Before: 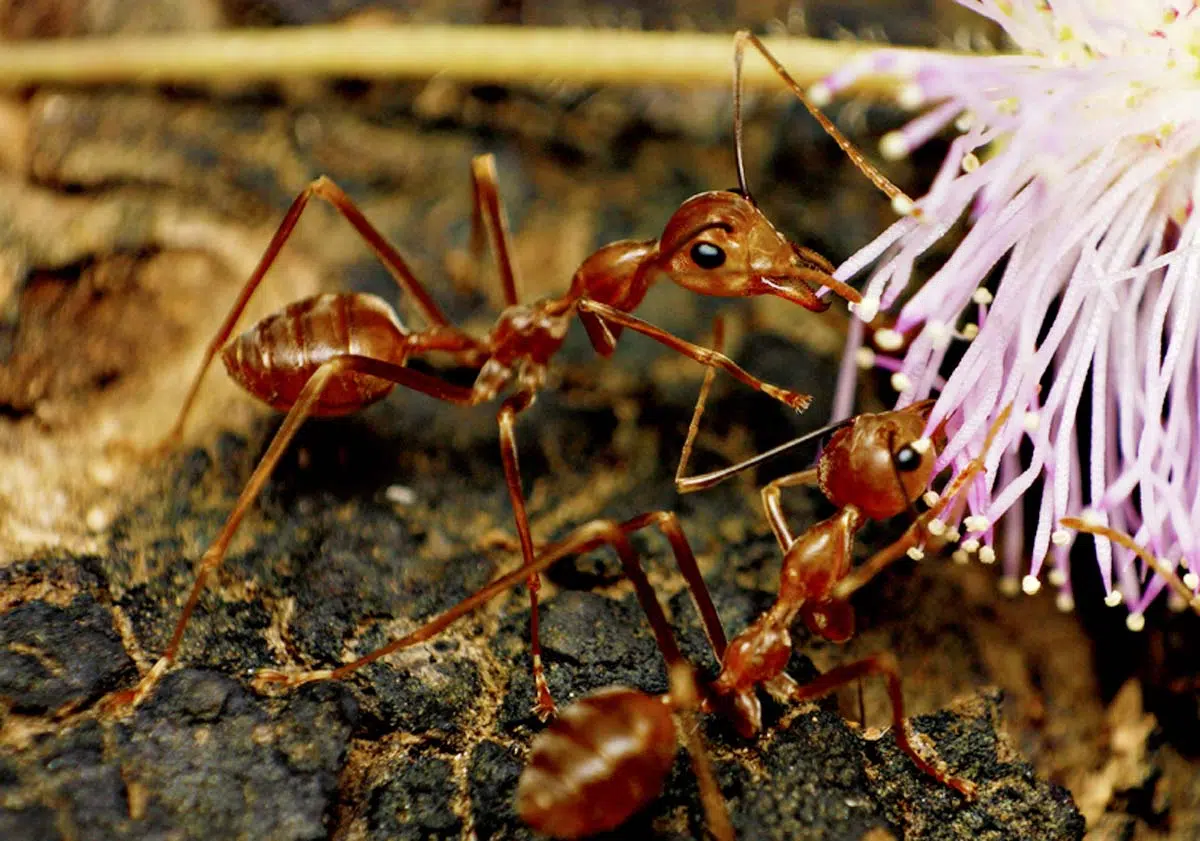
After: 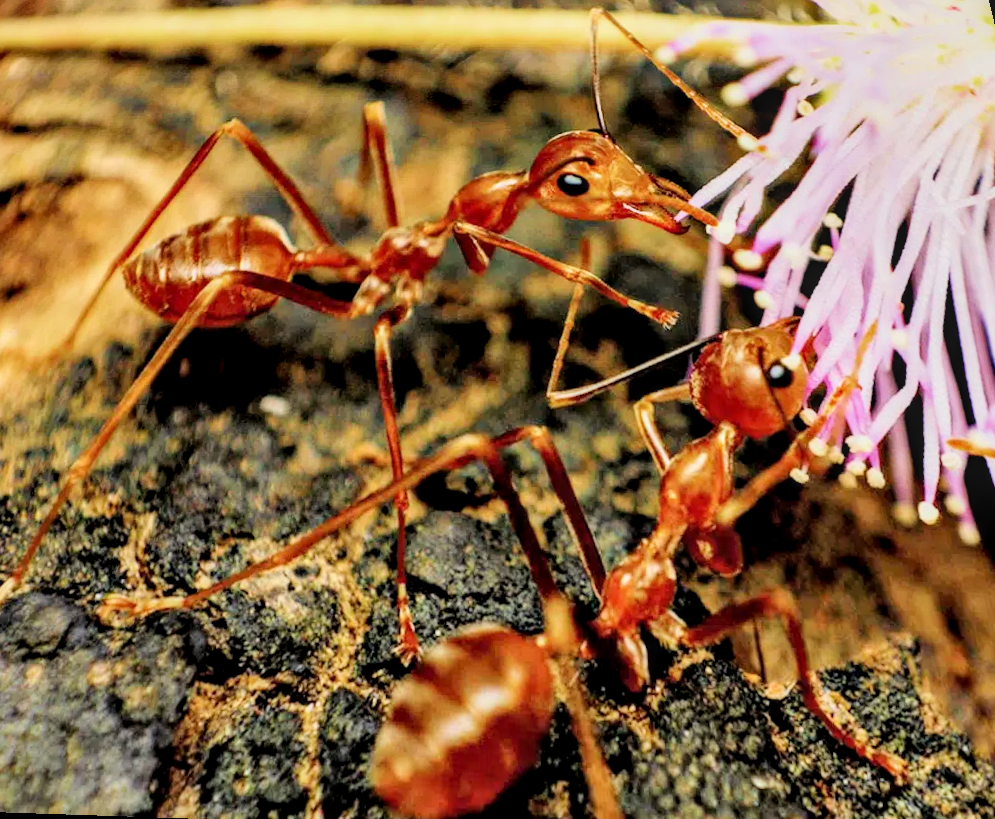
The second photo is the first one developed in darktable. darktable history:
exposure: black level correction 0, exposure 1.2 EV, compensate exposure bias true, compensate highlight preservation false
shadows and highlights: low approximation 0.01, soften with gaussian
local contrast: on, module defaults
rotate and perspective: rotation 0.72°, lens shift (vertical) -0.352, lens shift (horizontal) -0.051, crop left 0.152, crop right 0.859, crop top 0.019, crop bottom 0.964
filmic rgb: black relative exposure -7.15 EV, white relative exposure 5.36 EV, hardness 3.02, color science v6 (2022)
